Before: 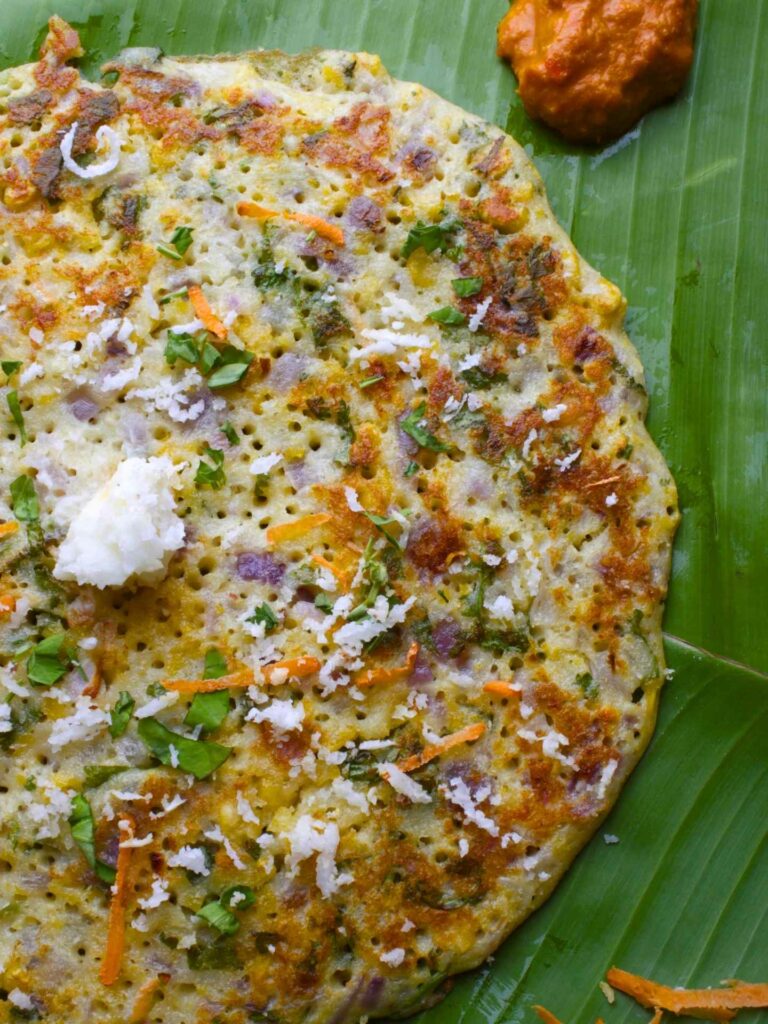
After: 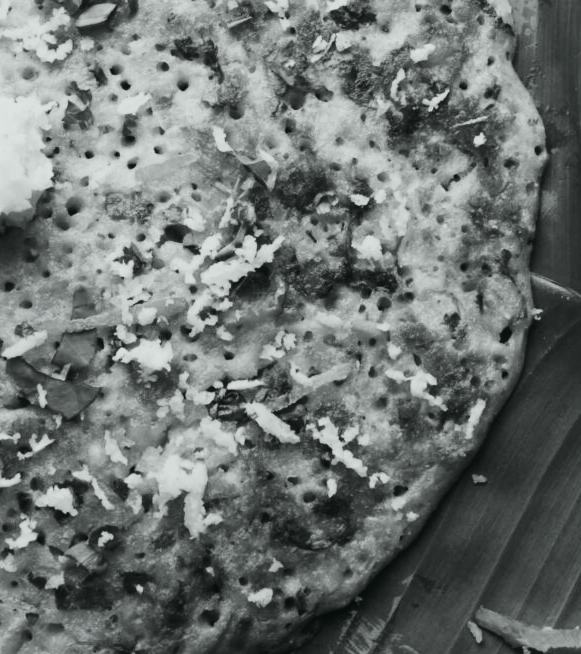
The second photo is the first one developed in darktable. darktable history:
velvia: on, module defaults
color calibration: output gray [0.28, 0.41, 0.31, 0], illuminant same as pipeline (D50), adaptation XYZ, x 0.346, y 0.358, temperature 5011.04 K
filmic rgb: black relative exposure -16 EV, white relative exposure 6.18 EV, threshold 5.96 EV, hardness 5.24, enable highlight reconstruction true
tone curve: curves: ch0 [(0, 0.028) (0.037, 0.05) (0.123, 0.108) (0.19, 0.164) (0.269, 0.247) (0.475, 0.533) (0.595, 0.695) (0.718, 0.823) (0.855, 0.913) (1, 0.982)]; ch1 [(0, 0) (0.243, 0.245) (0.427, 0.41) (0.493, 0.481) (0.505, 0.502) (0.536, 0.545) (0.56, 0.582) (0.611, 0.644) (0.769, 0.807) (1, 1)]; ch2 [(0, 0) (0.249, 0.216) (0.349, 0.321) (0.424, 0.442) (0.476, 0.483) (0.498, 0.499) (0.517, 0.519) (0.532, 0.55) (0.569, 0.608) (0.614, 0.661) (0.706, 0.75) (0.808, 0.809) (0.991, 0.968)], color space Lab, independent channels, preserve colors none
crop and rotate: left 17.231%, top 35.169%, right 7.077%, bottom 0.882%
